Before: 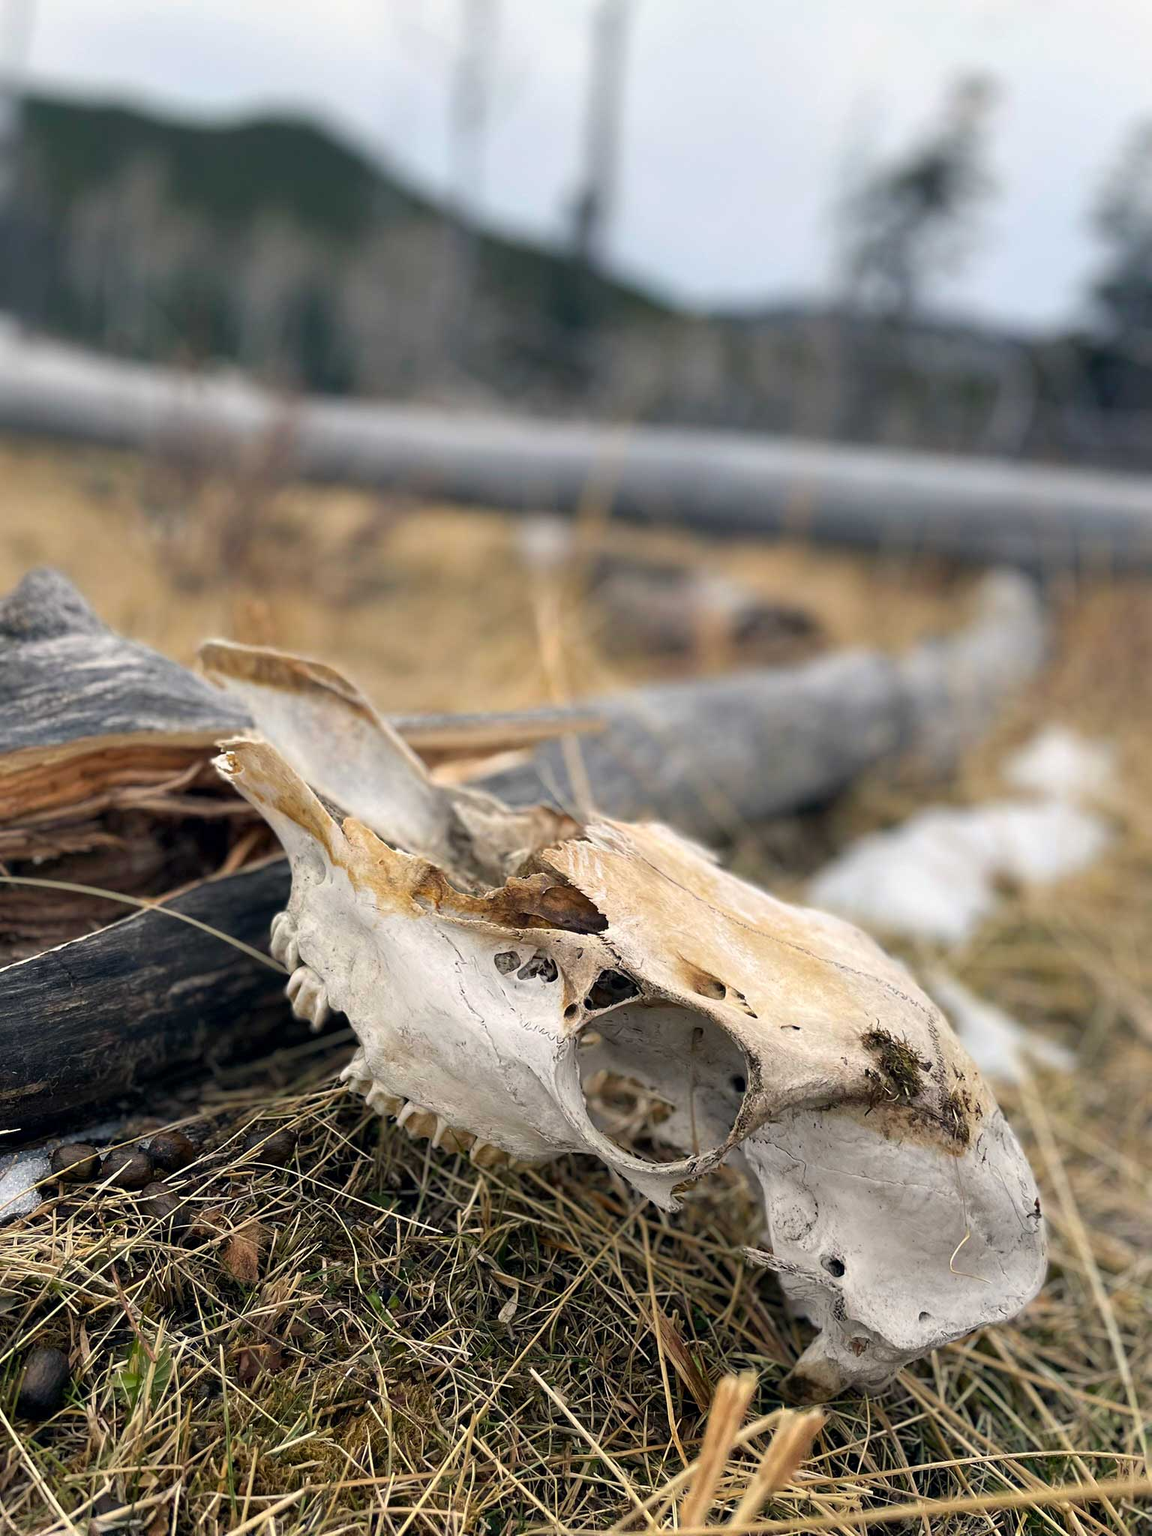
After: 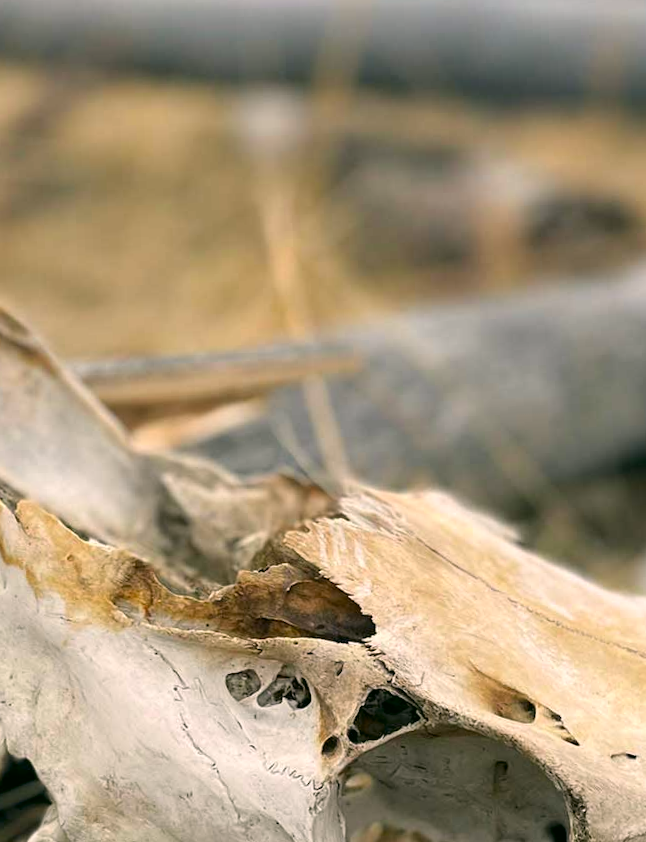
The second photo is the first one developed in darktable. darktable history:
color correction: highlights a* 4.02, highlights b* 4.98, shadows a* -7.55, shadows b* 4.98
rotate and perspective: rotation -2.29°, automatic cropping off
crop: left 30%, top 30%, right 30%, bottom 30%
